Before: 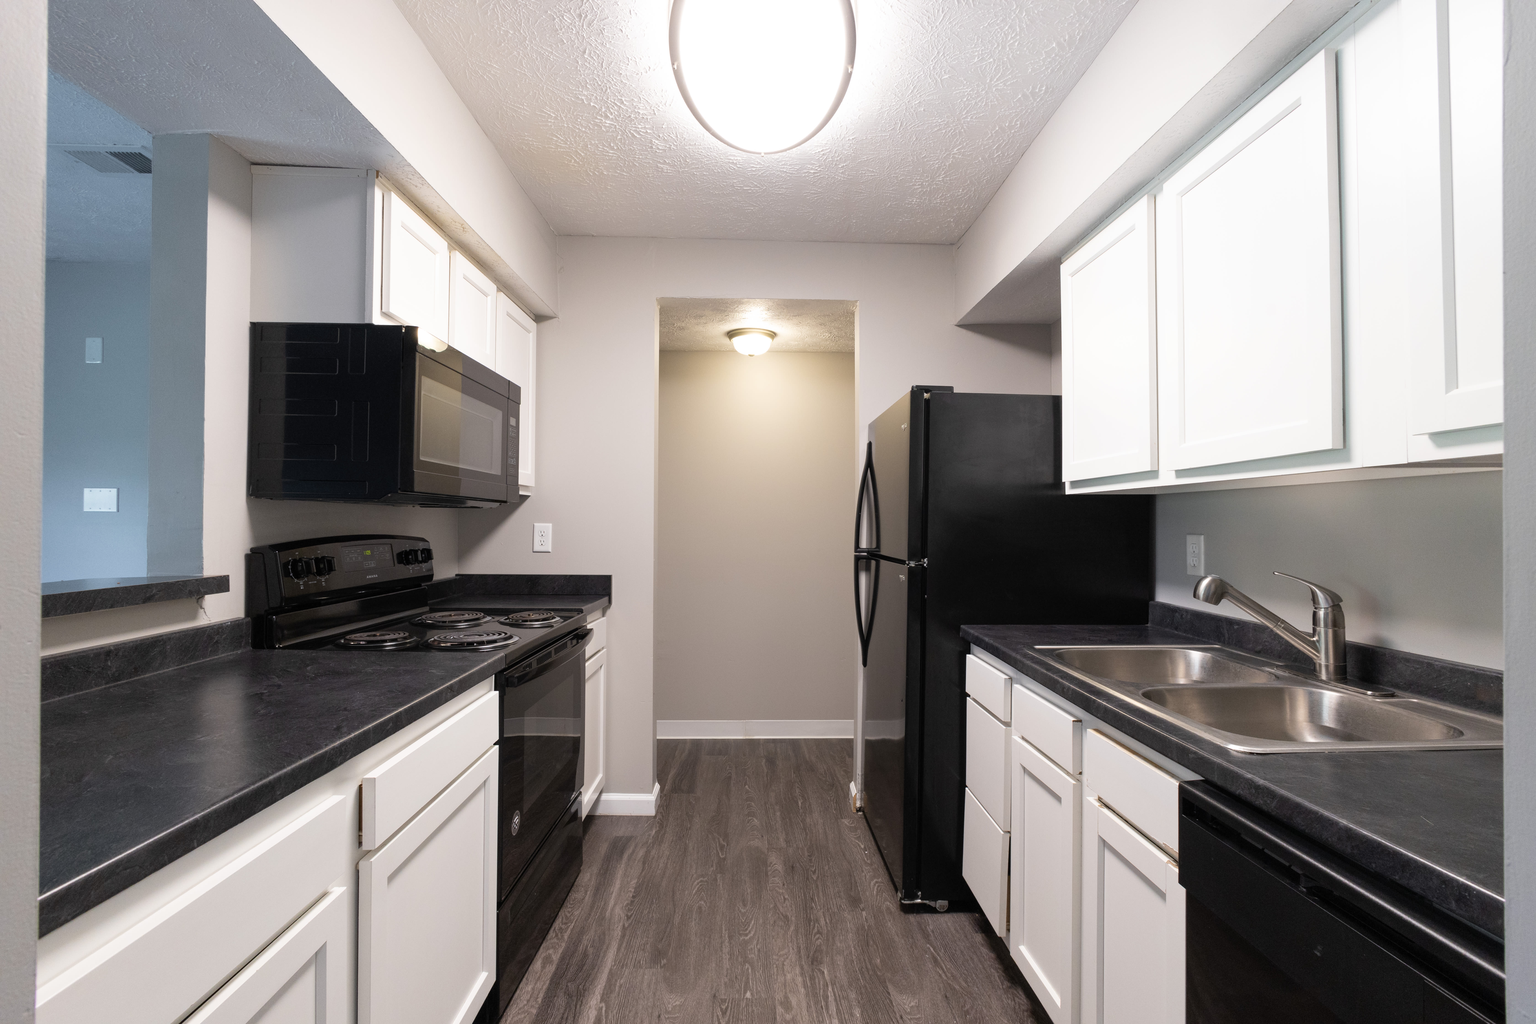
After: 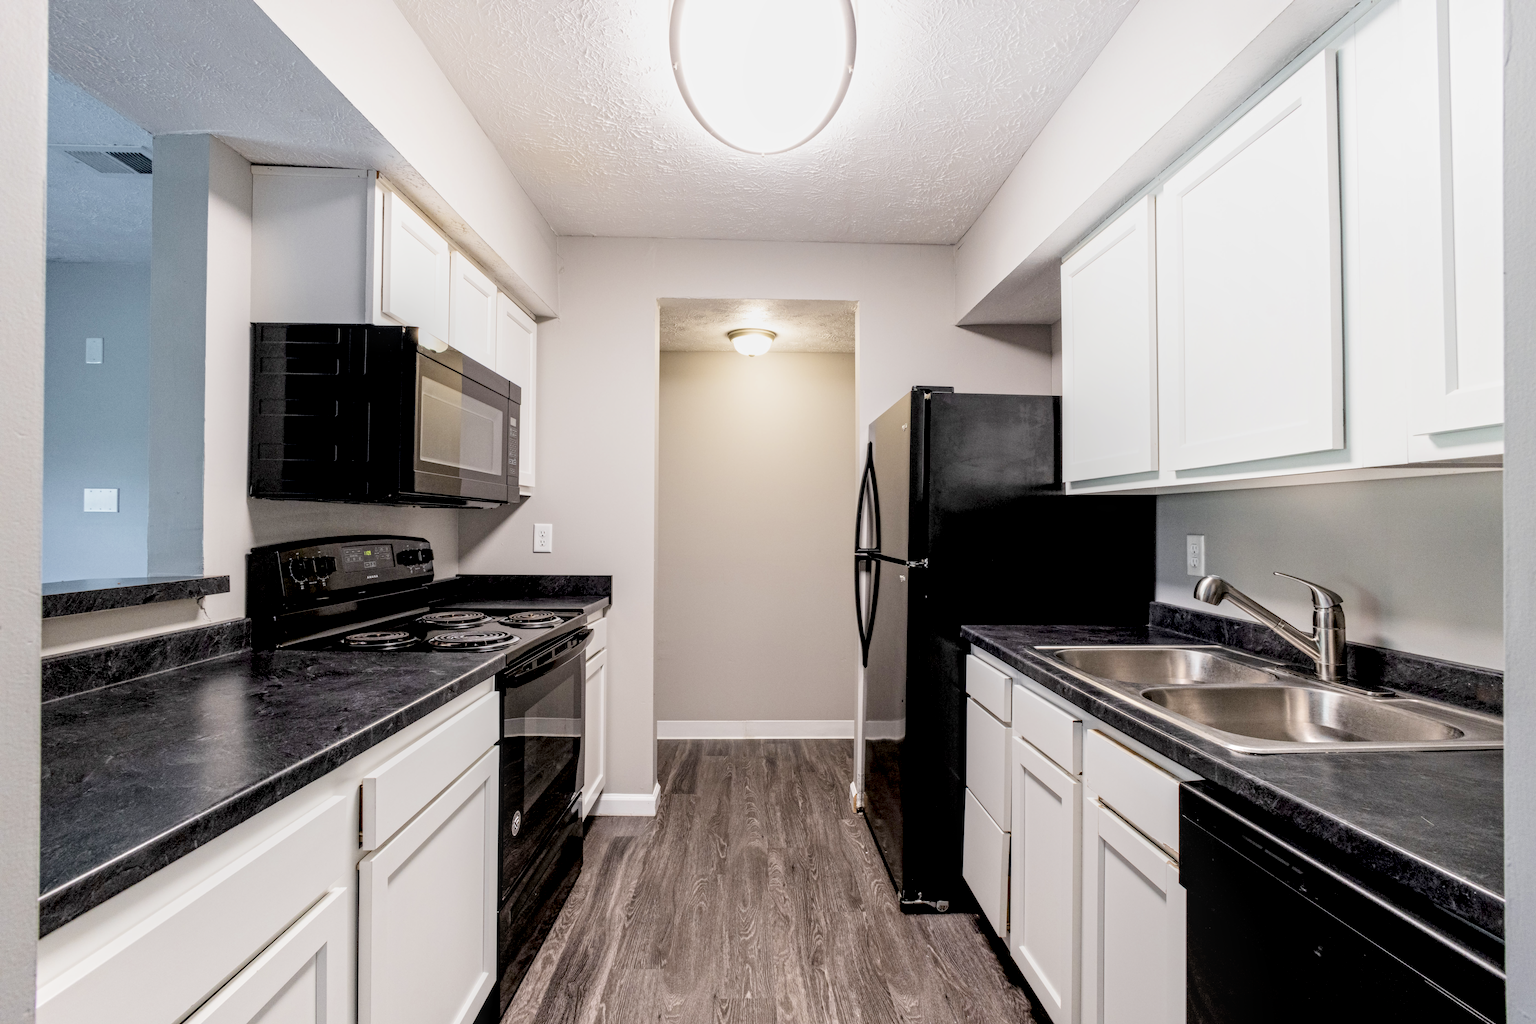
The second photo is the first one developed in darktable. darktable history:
exposure: black level correction 0.008, exposure 0.979 EV, compensate highlight preservation false
local contrast: highlights 25%, detail 150%
filmic rgb: black relative exposure -7.32 EV, white relative exposure 5.09 EV, hardness 3.2
contrast equalizer: y [[0.5, 0.5, 0.544, 0.569, 0.5, 0.5], [0.5 ×6], [0.5 ×6], [0 ×6], [0 ×6]]
color balance: mode lift, gamma, gain (sRGB)
